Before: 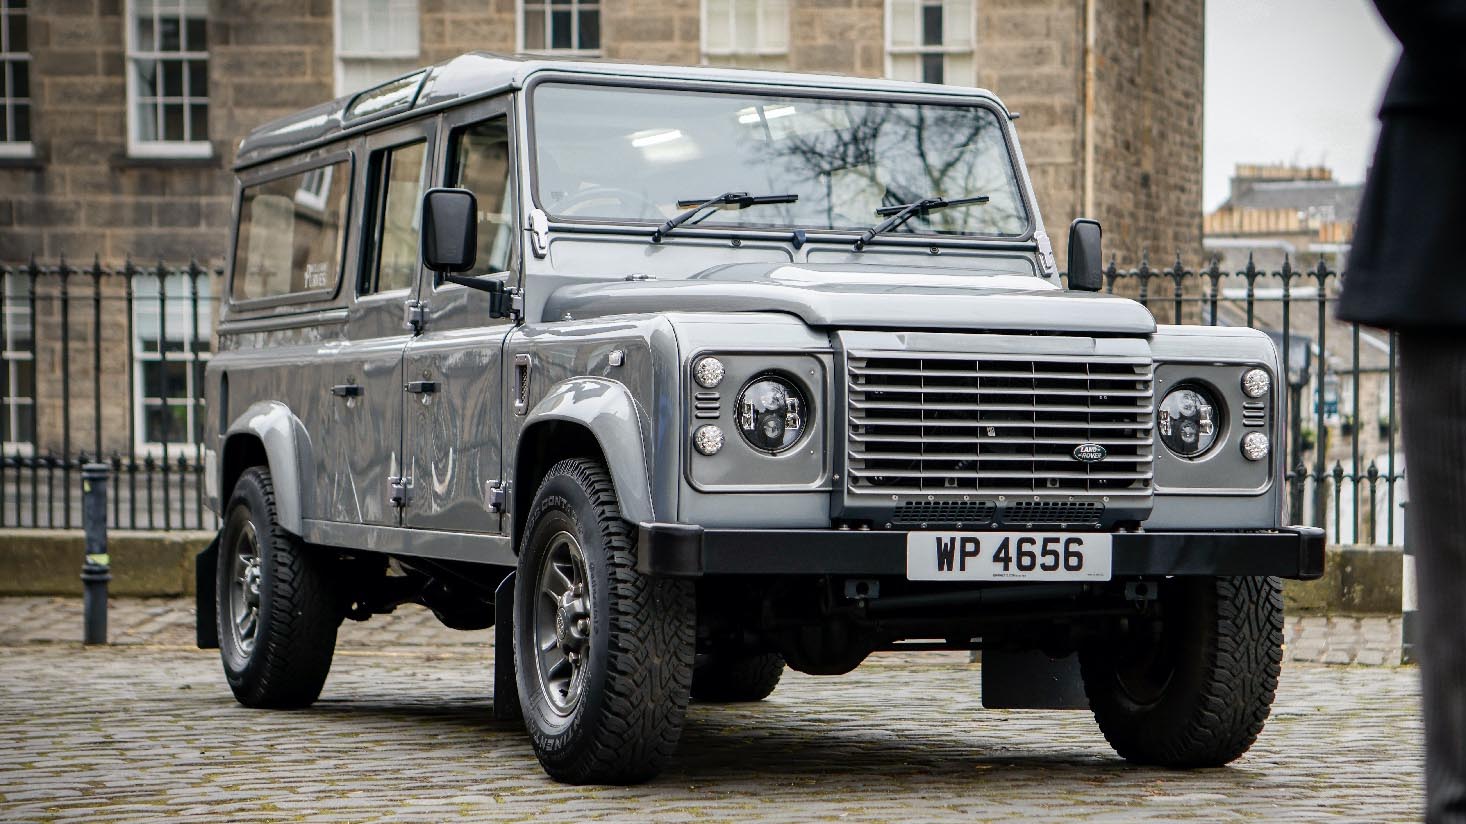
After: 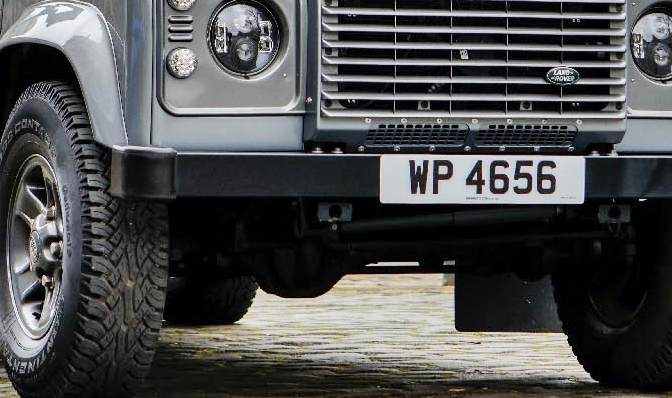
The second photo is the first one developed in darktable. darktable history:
shadows and highlights: shadows 60, soften with gaussian
crop: left 35.976%, top 45.819%, right 18.162%, bottom 5.807%
